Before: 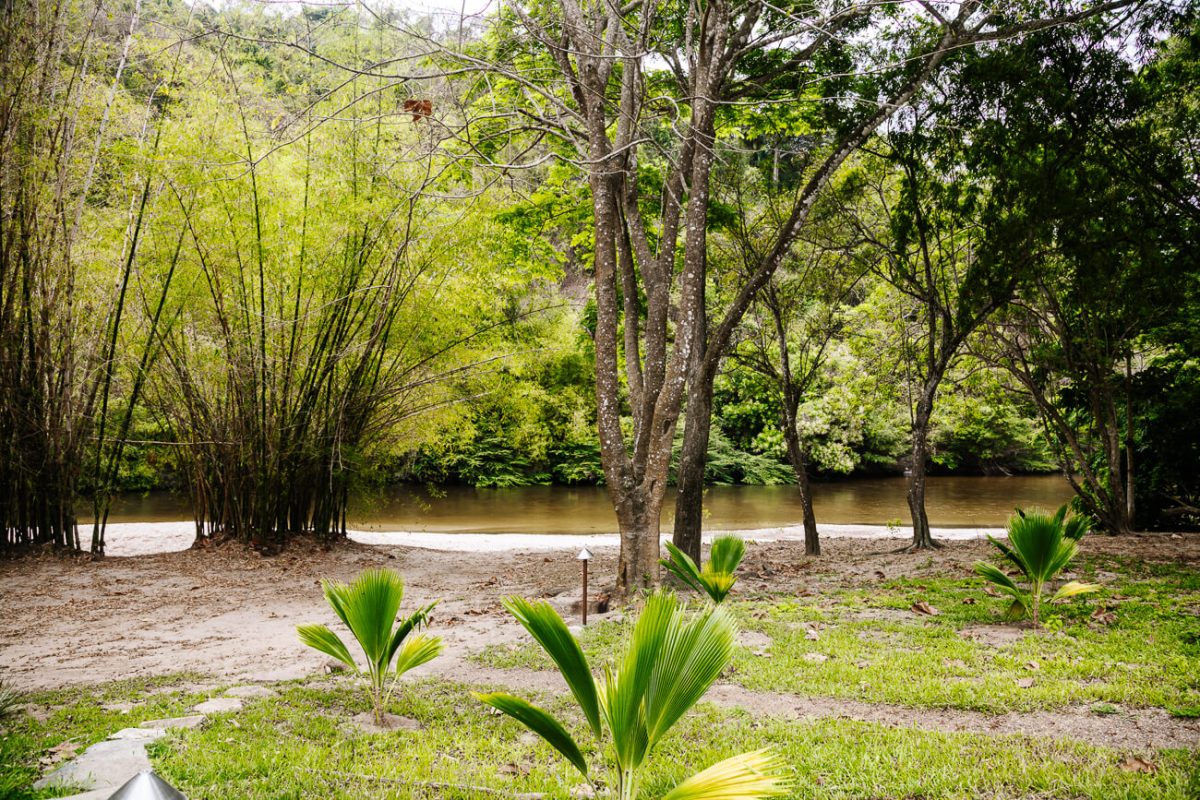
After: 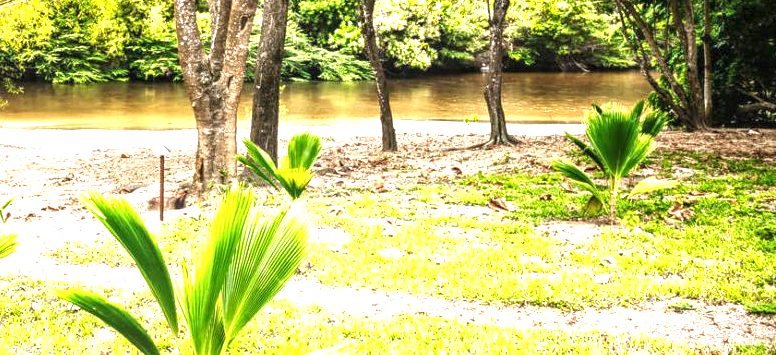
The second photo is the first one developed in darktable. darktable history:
crop and rotate: left 35.262%, top 50.597%, bottom 5.007%
local contrast: on, module defaults
exposure: black level correction 0, exposure 1.676 EV, compensate highlight preservation false
